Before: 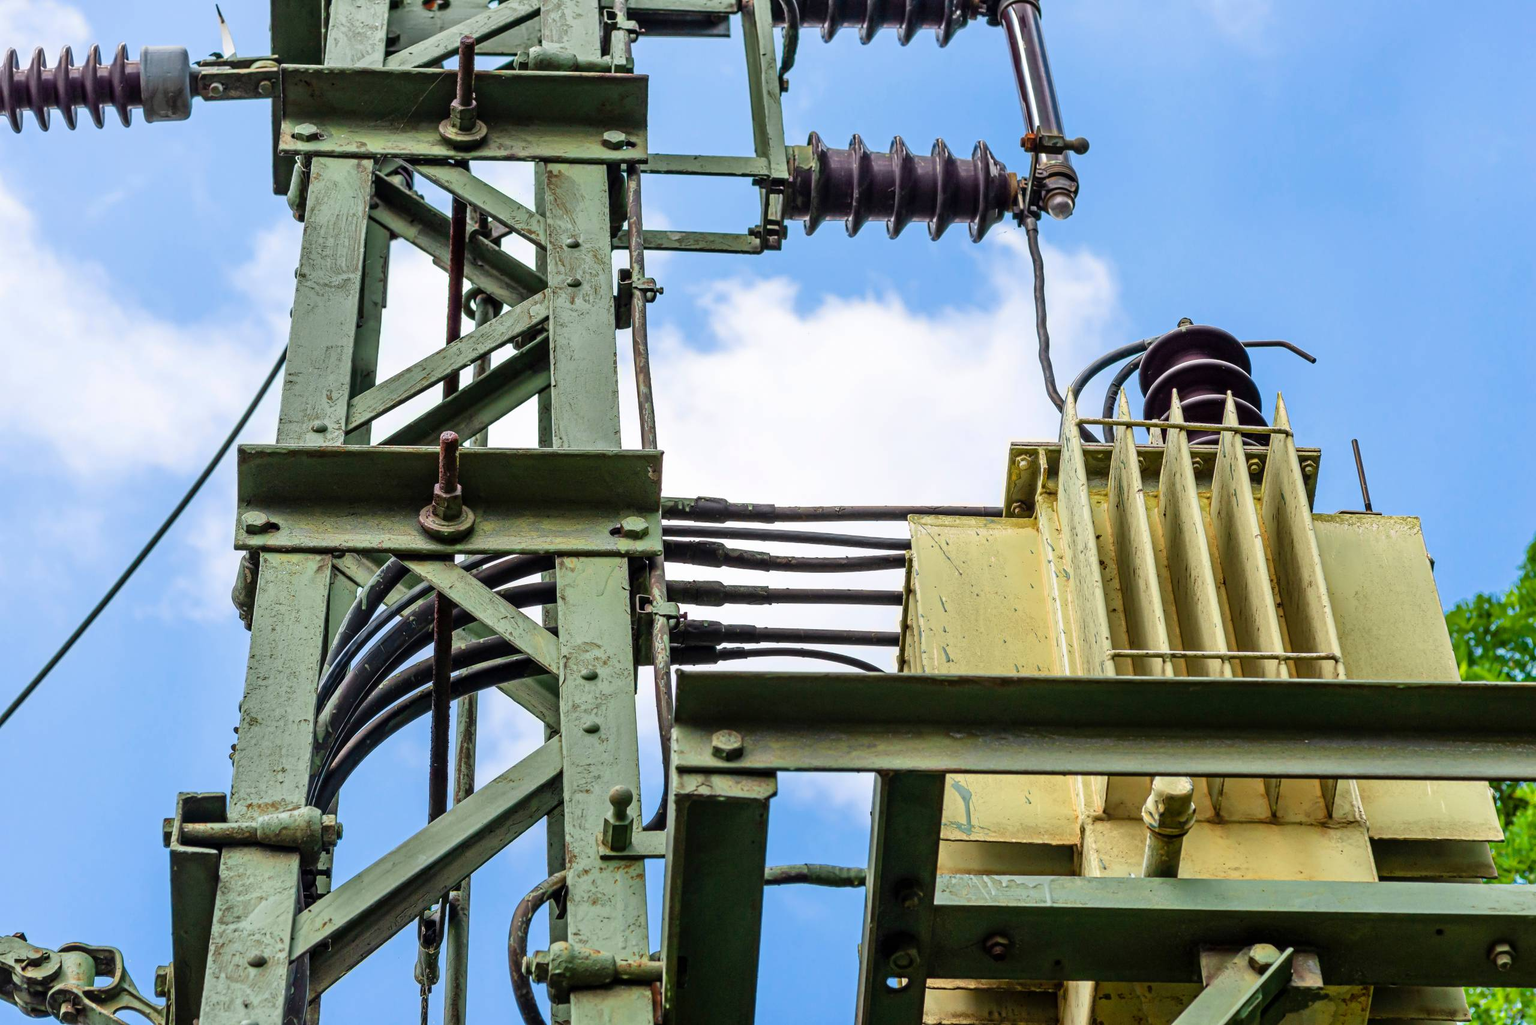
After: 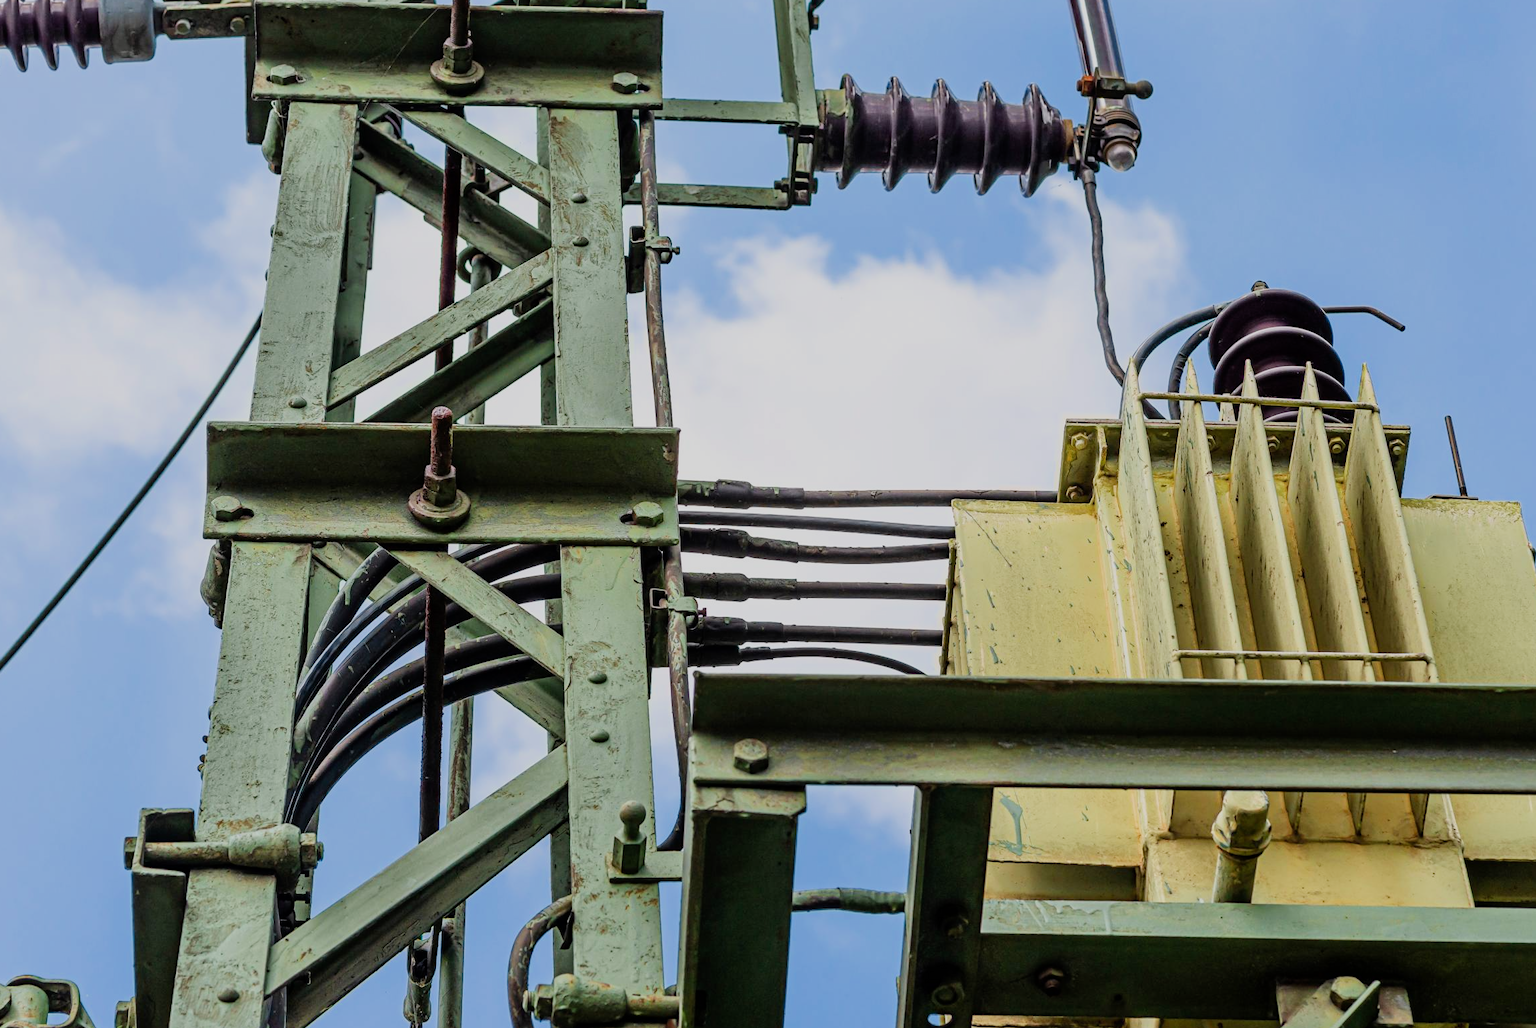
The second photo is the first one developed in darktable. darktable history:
filmic rgb: black relative exposure -16 EV, white relative exposure 4.94 EV, hardness 6.19
crop: left 3.371%, top 6.416%, right 6.344%, bottom 3.245%
